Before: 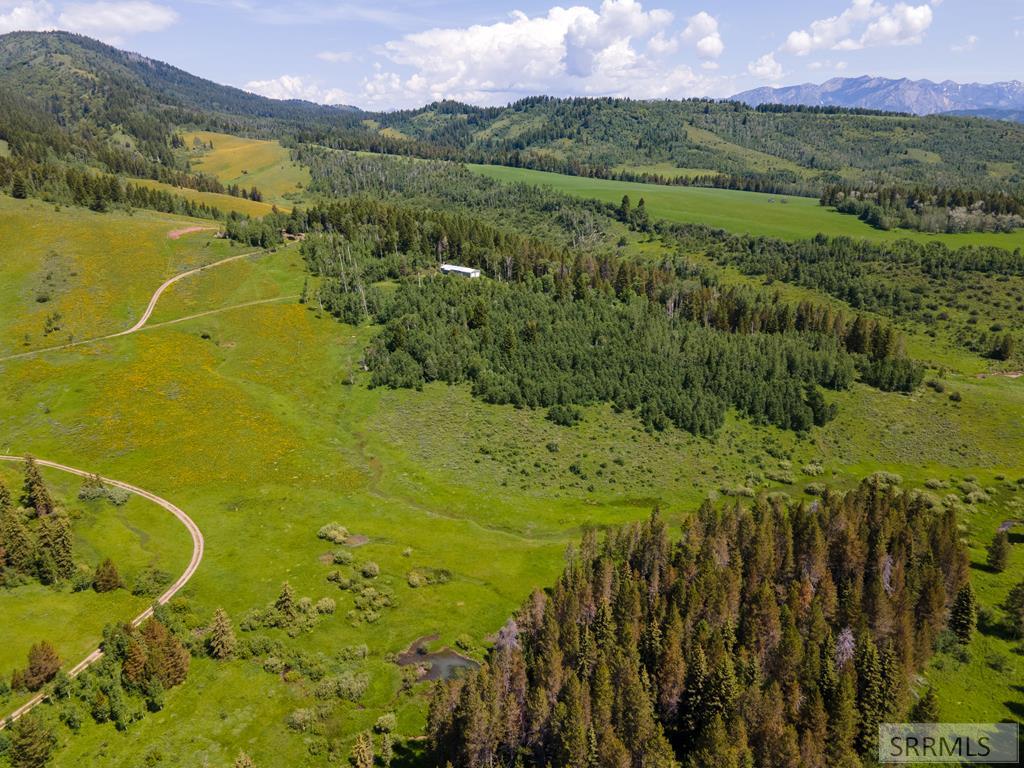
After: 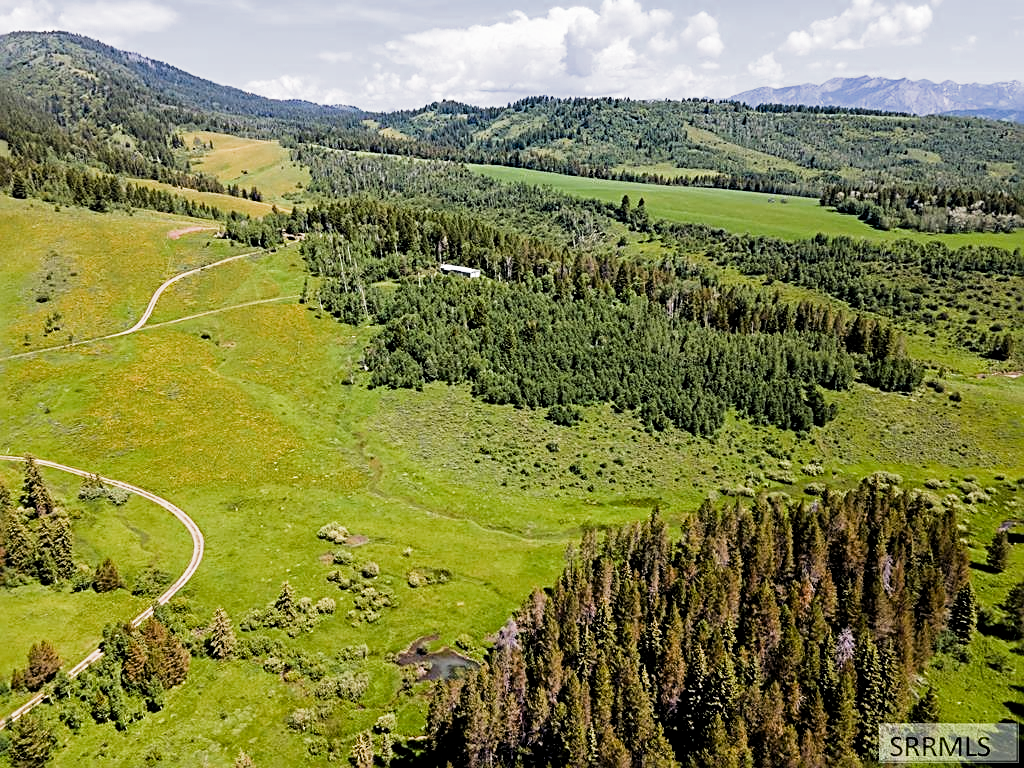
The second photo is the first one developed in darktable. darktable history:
exposure: black level correction 0.004, exposure 0.015 EV, compensate exposure bias true, compensate highlight preservation false
sharpen: radius 2.827, amount 0.712
filmic rgb: middle gray luminance 12.82%, black relative exposure -10.18 EV, white relative exposure 3.46 EV, target black luminance 0%, hardness 5.76, latitude 45.18%, contrast 1.226, highlights saturation mix 4.22%, shadows ↔ highlights balance 27.14%, add noise in highlights 0.002, preserve chrominance max RGB, color science v3 (2019), use custom middle-gray values true, contrast in highlights soft
